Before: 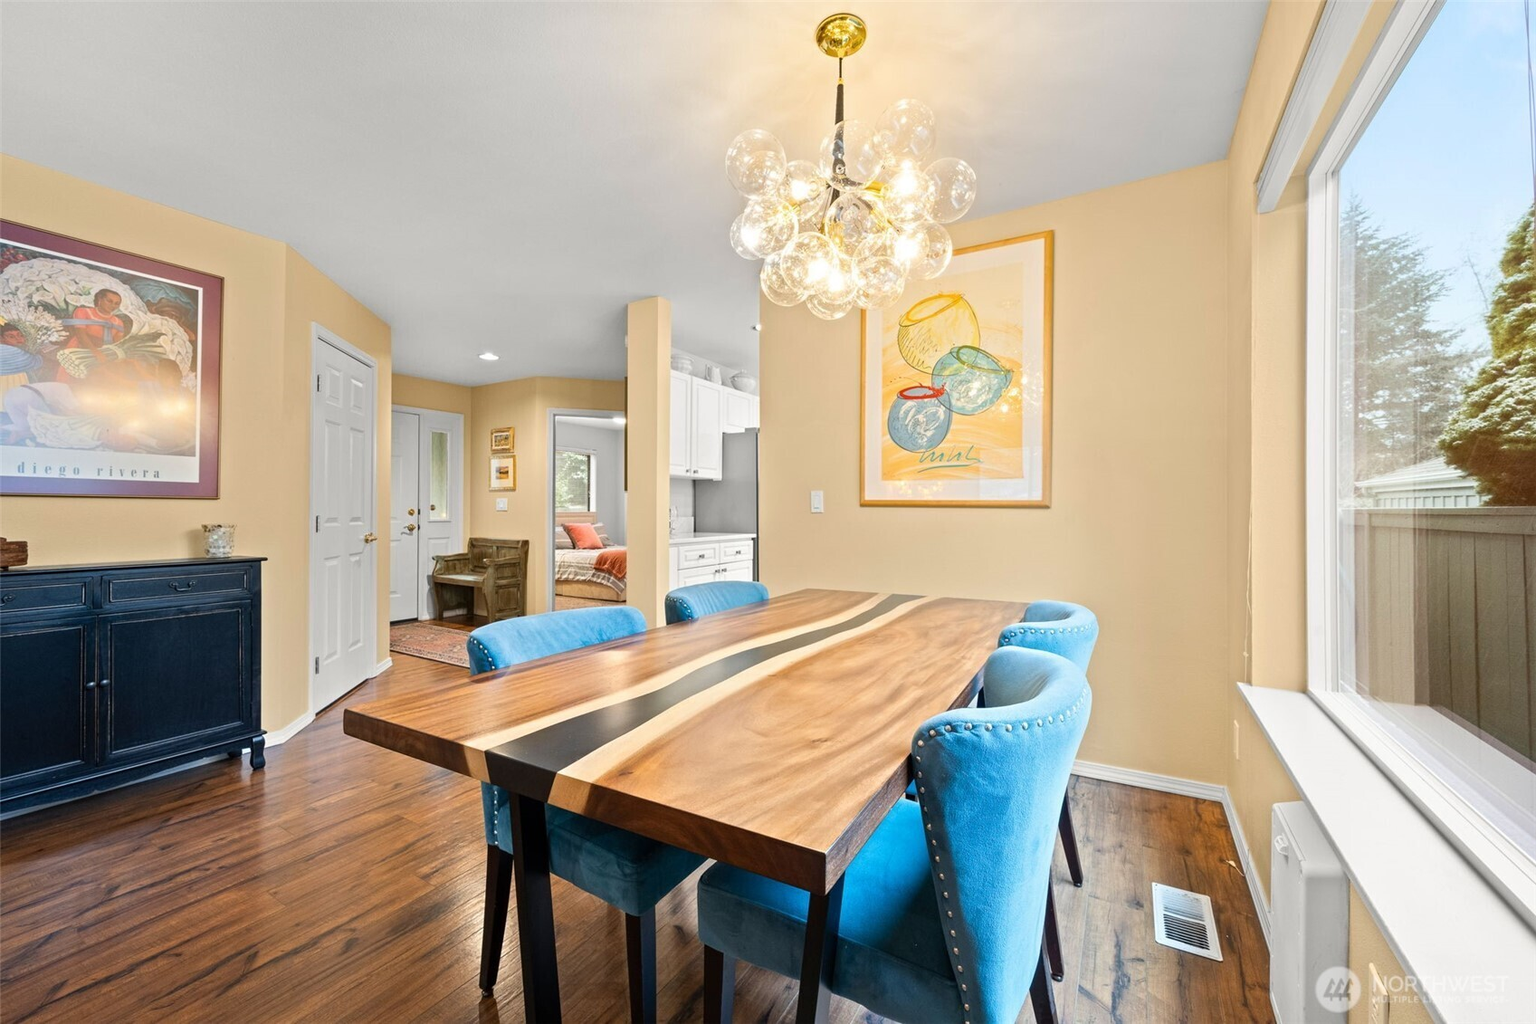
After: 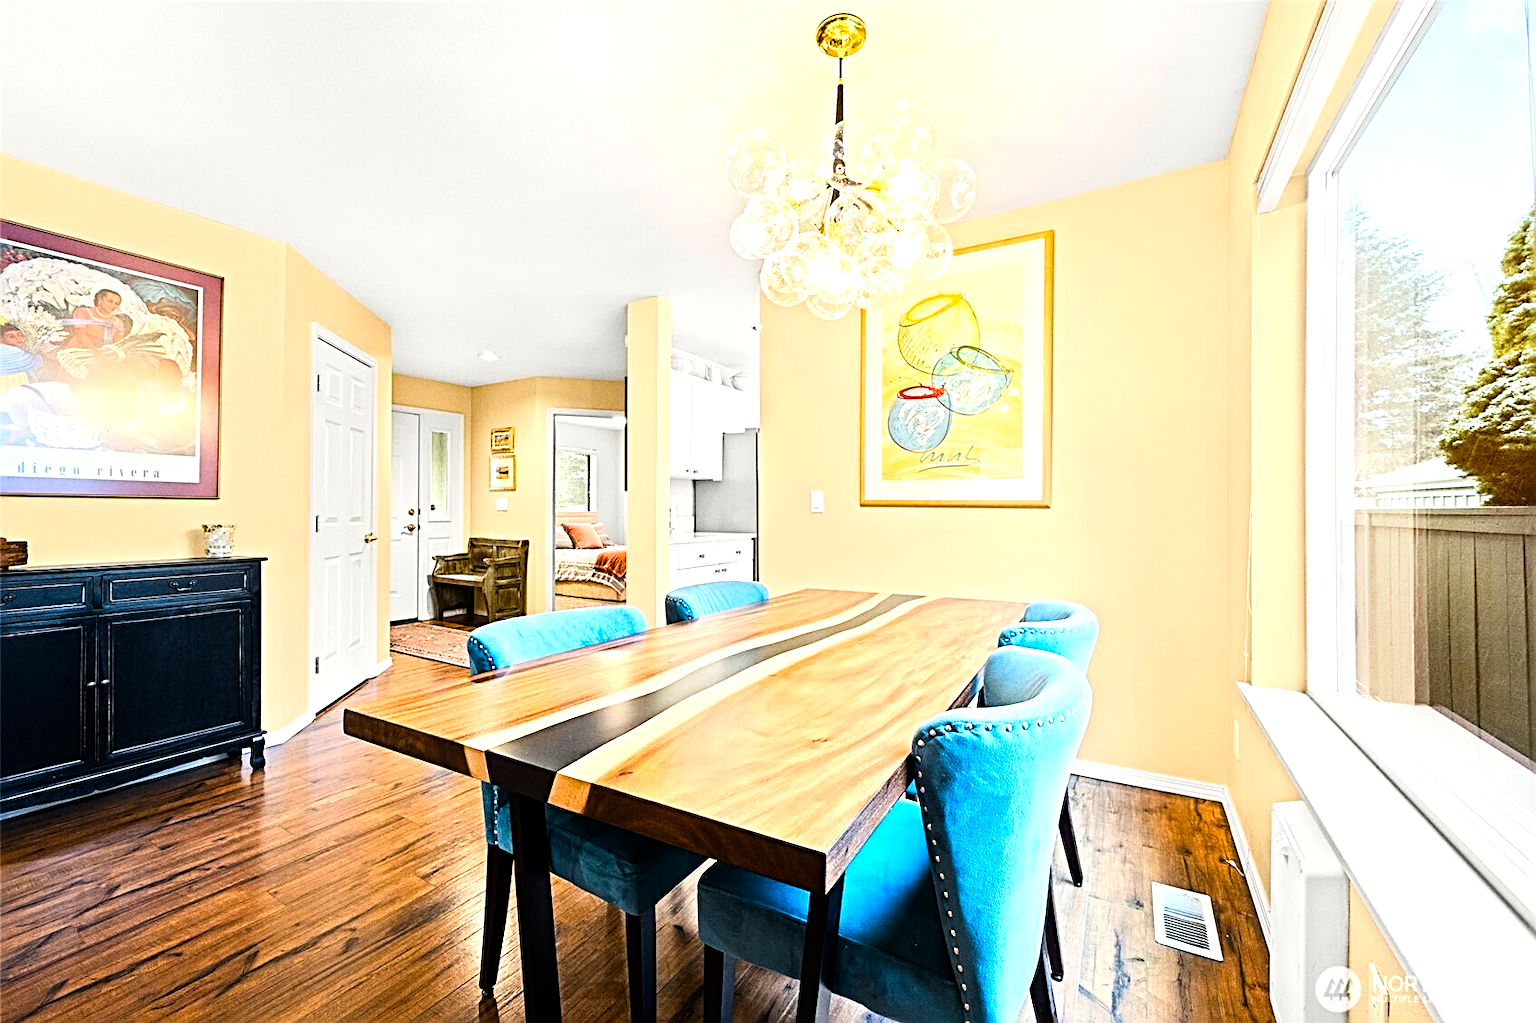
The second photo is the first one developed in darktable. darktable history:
sharpen: radius 3.025, amount 0.757
tone equalizer: -8 EV -0.75 EV, -7 EV -0.7 EV, -6 EV -0.6 EV, -5 EV -0.4 EV, -3 EV 0.4 EV, -2 EV 0.6 EV, -1 EV 0.7 EV, +0 EV 0.75 EV, edges refinement/feathering 500, mask exposure compensation -1.57 EV, preserve details no
color balance rgb: linear chroma grading › global chroma 8.12%, perceptual saturation grading › global saturation 9.07%, perceptual saturation grading › highlights -13.84%, perceptual saturation grading › mid-tones 14.88%, perceptual saturation grading › shadows 22.8%, perceptual brilliance grading › highlights 2.61%, global vibrance 12.07%
grain: coarseness 0.09 ISO
tone curve: curves: ch0 [(0, 0) (0.004, 0.001) (0.133, 0.112) (0.325, 0.362) (0.832, 0.893) (1, 1)], color space Lab, linked channels, preserve colors none
